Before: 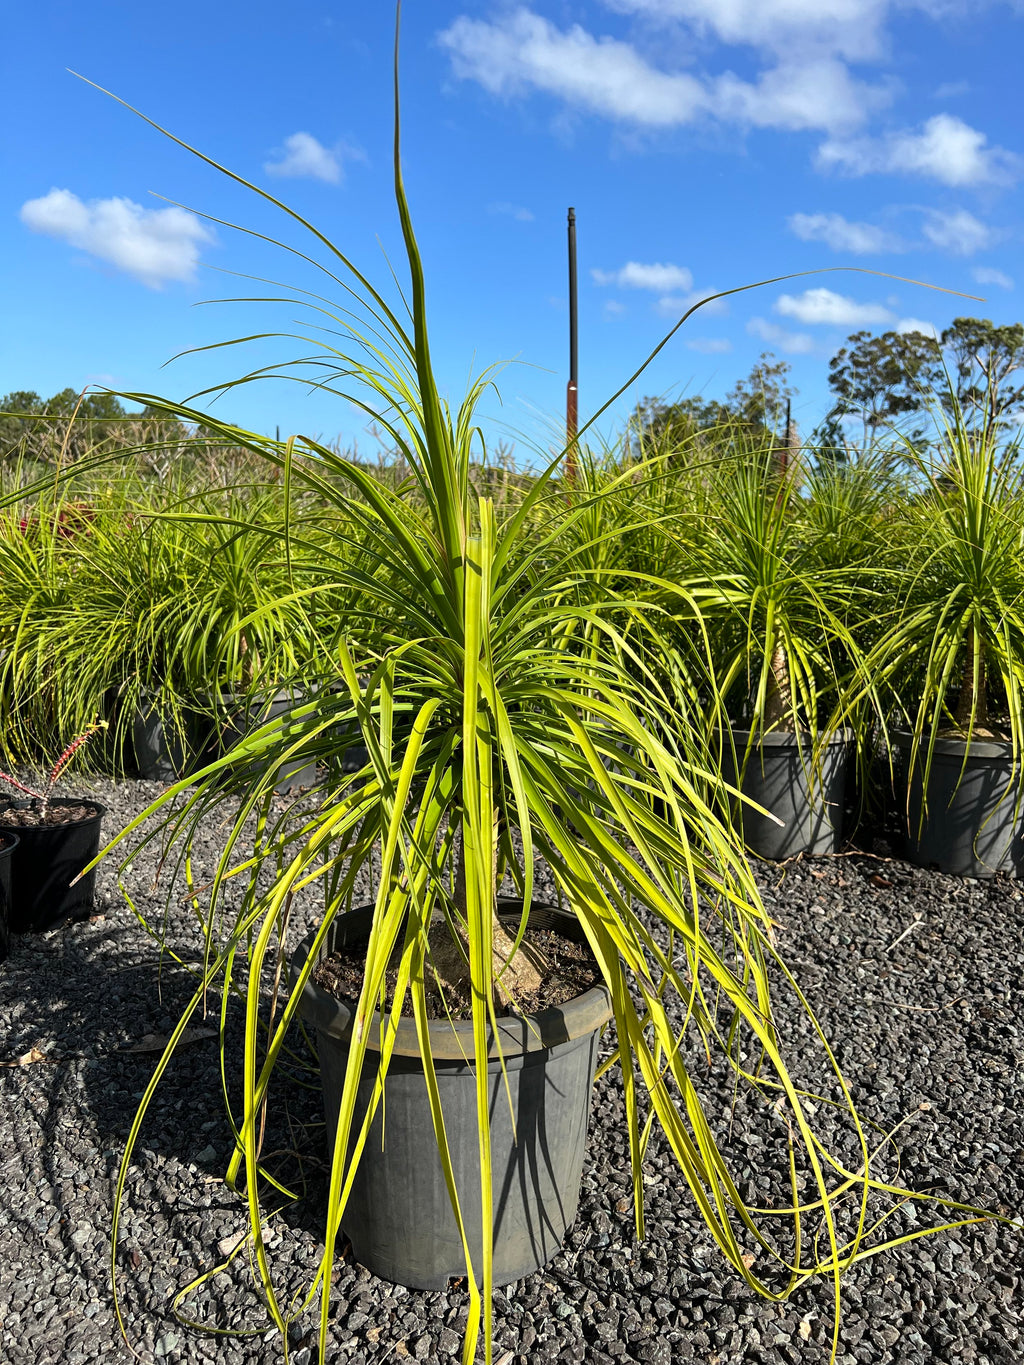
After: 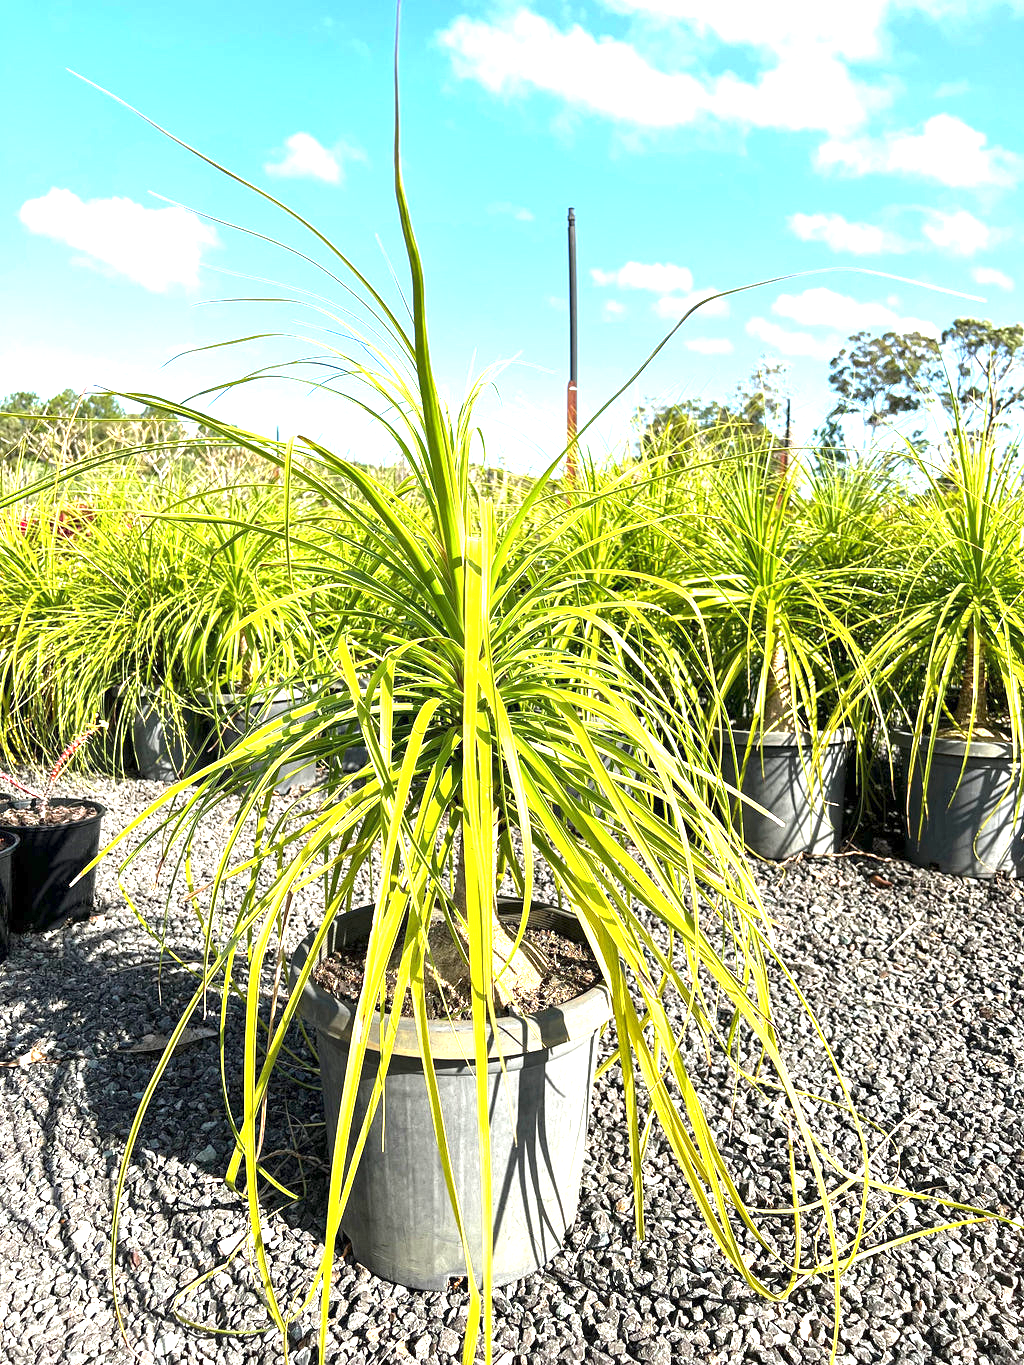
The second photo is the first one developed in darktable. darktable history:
local contrast: mode bilateral grid, contrast 20, coarseness 50, detail 120%, midtone range 0.2
exposure: black level correction 0, exposure 1.975 EV, compensate exposure bias true, compensate highlight preservation false
